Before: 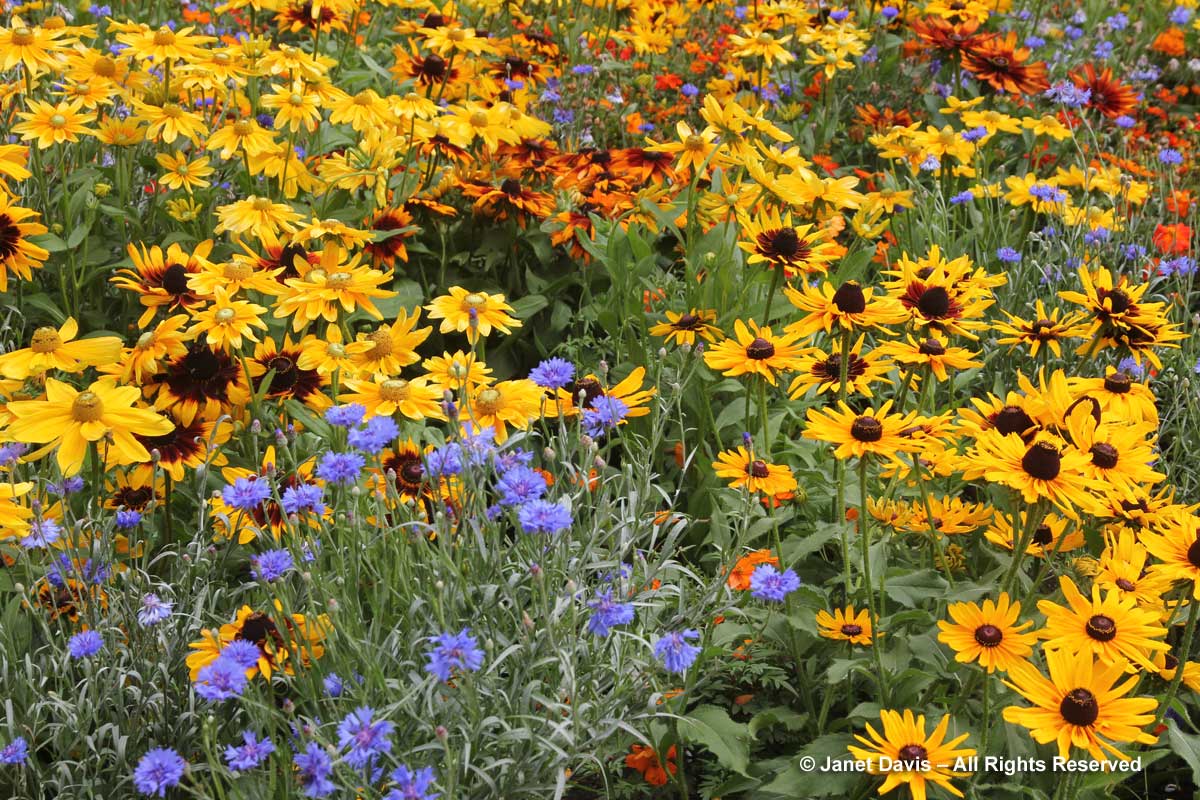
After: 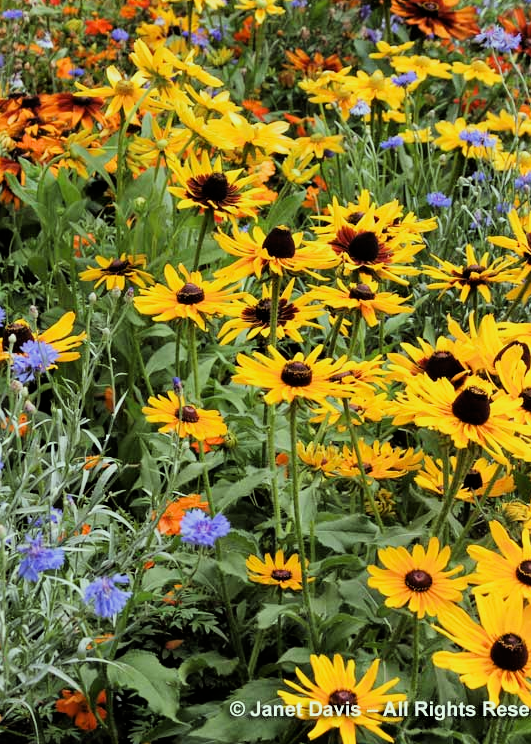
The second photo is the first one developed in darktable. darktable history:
filmic rgb: black relative exposure -5.11 EV, white relative exposure 3.98 EV, hardness 2.88, contrast 1.298
crop: left 47.58%, top 6.899%, right 8.105%
shadows and highlights: shadows 0.254, highlights 38.84
exposure: exposure 0.201 EV, compensate highlight preservation false
color correction: highlights a* -8.19, highlights b* 3.27
